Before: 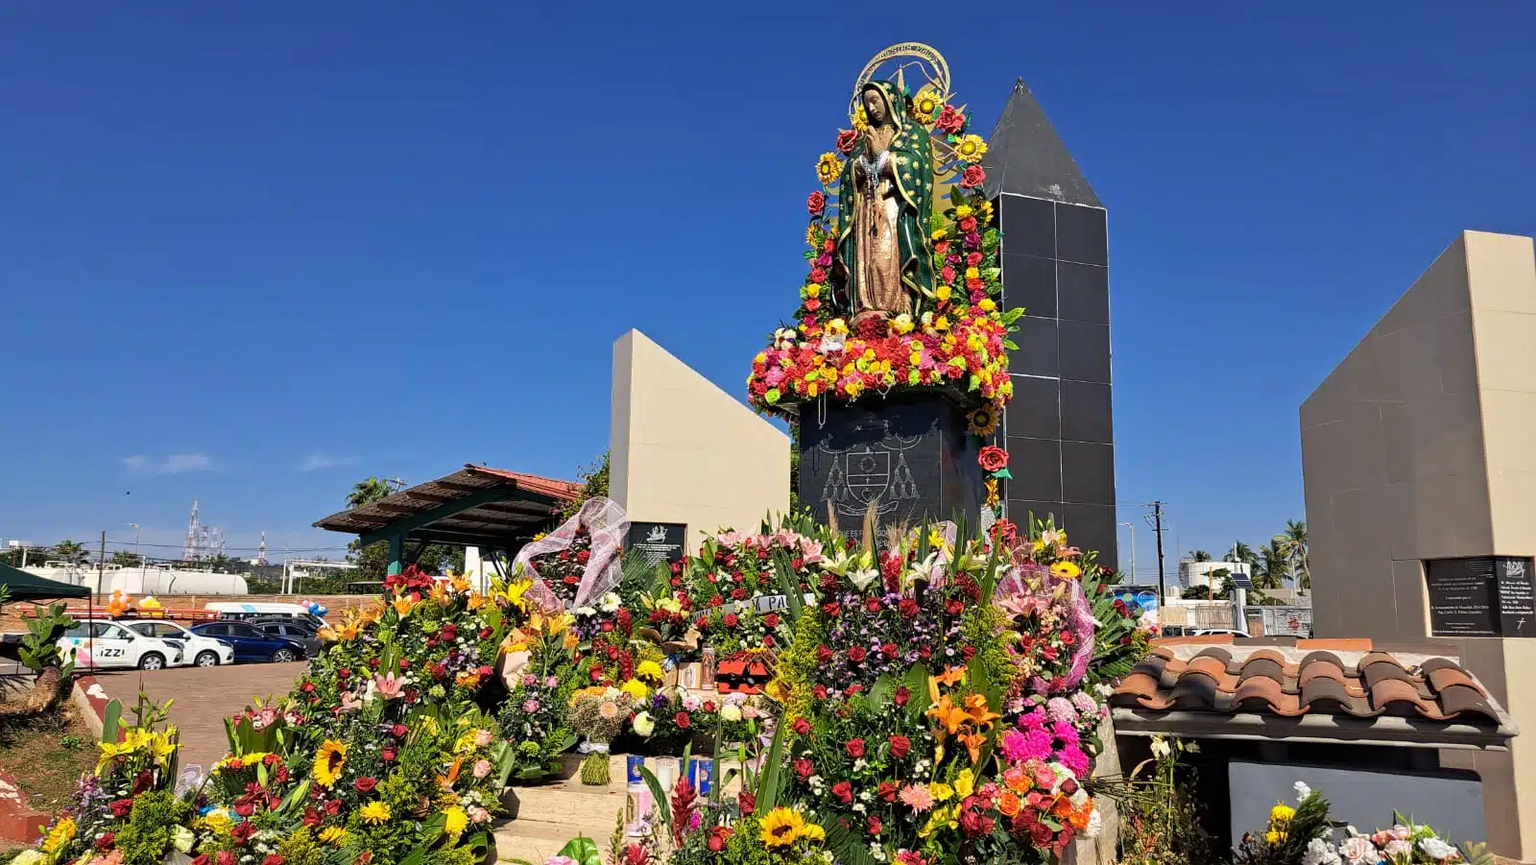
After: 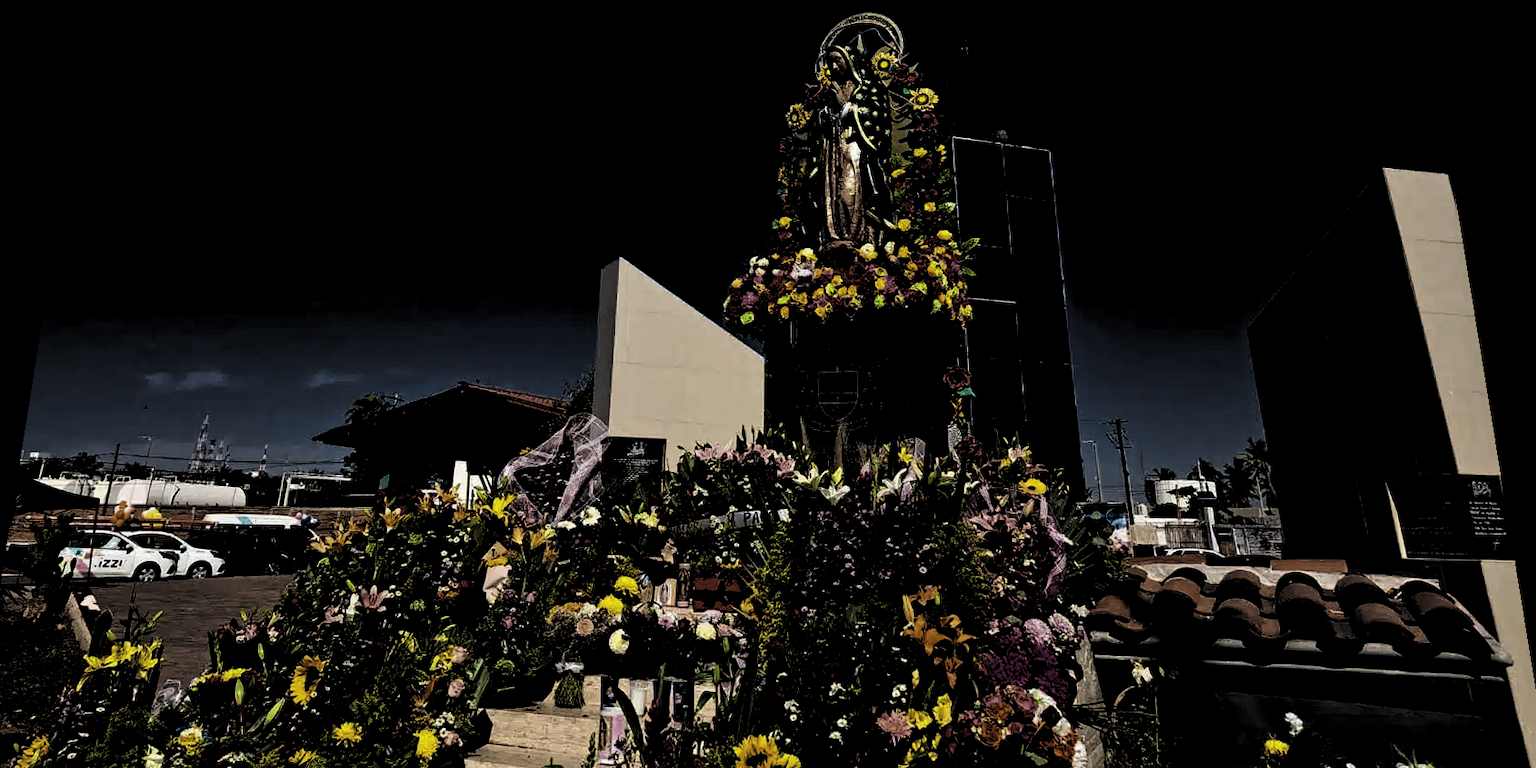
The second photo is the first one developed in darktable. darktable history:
levels: levels [0.514, 0.759, 1]
rotate and perspective: rotation 0.128°, lens shift (vertical) -0.181, lens shift (horizontal) -0.044, shear 0.001, automatic cropping off
crop: left 1.964%, top 3.251%, right 1.122%, bottom 4.933%
